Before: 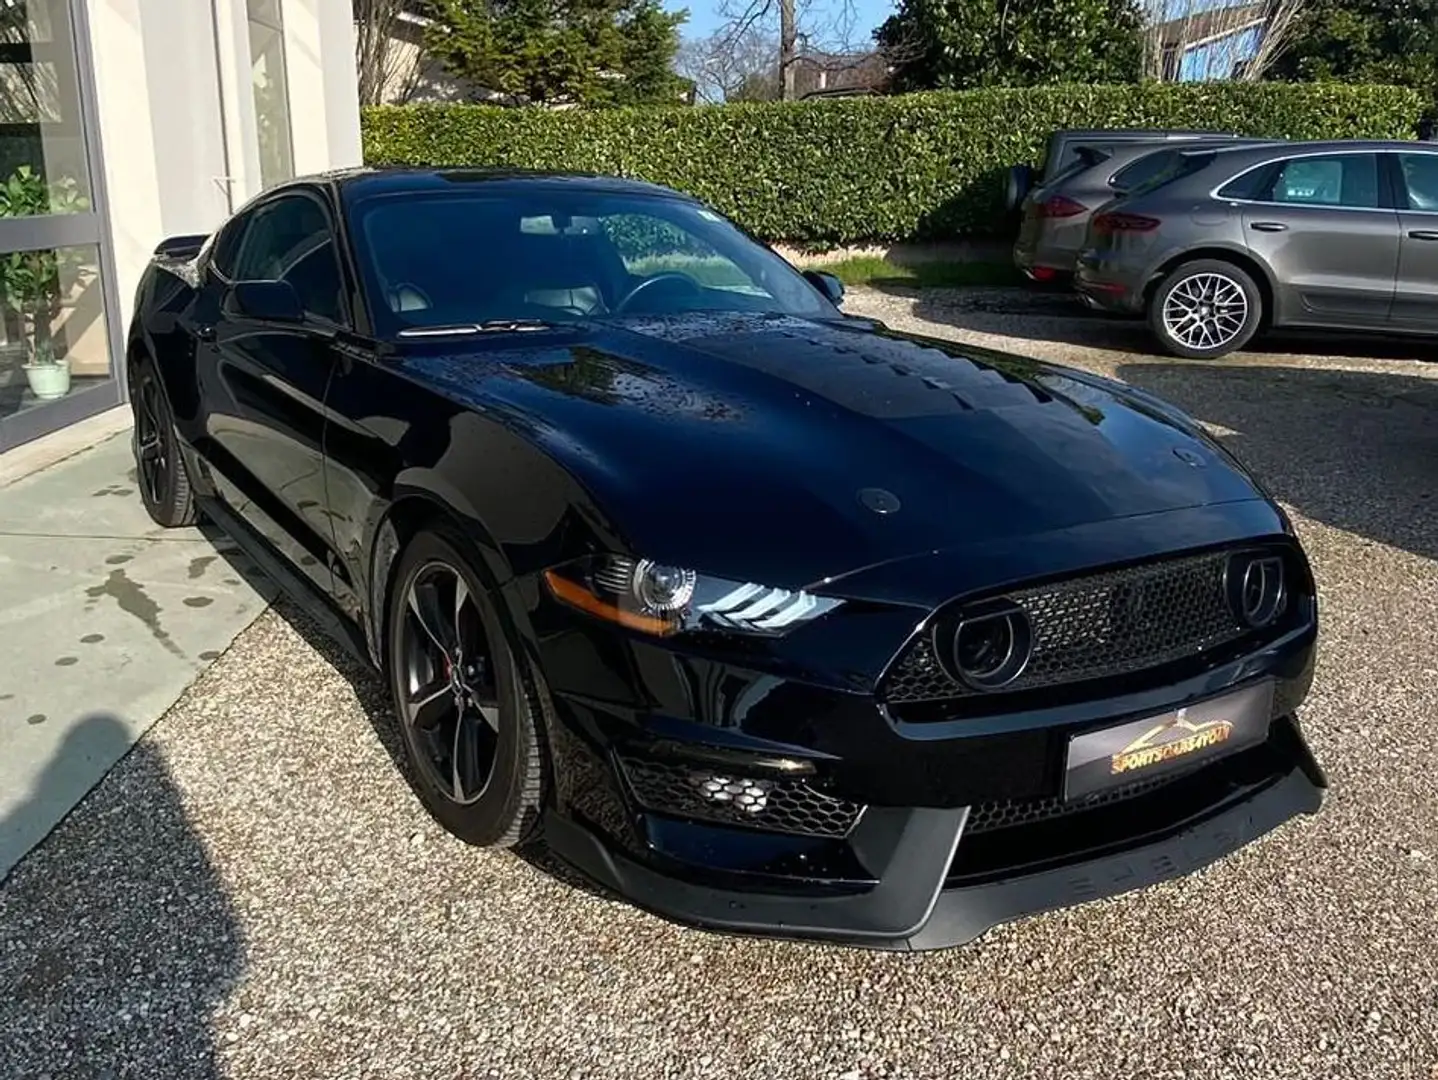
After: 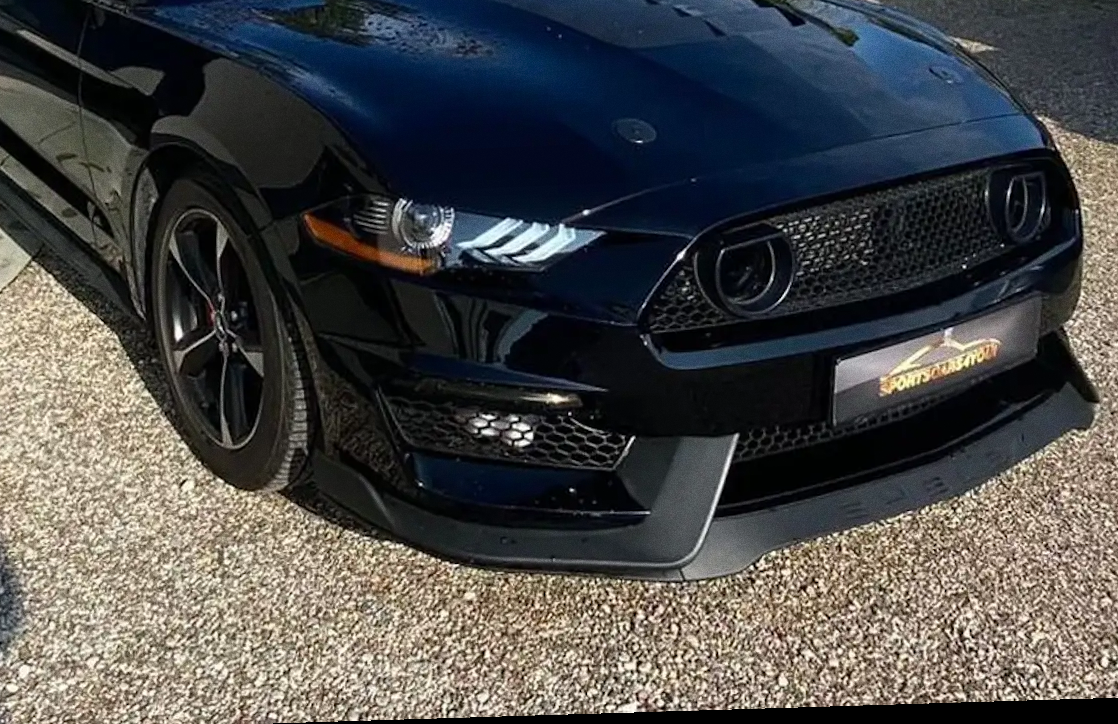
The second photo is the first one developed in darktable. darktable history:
crop and rotate: left 17.299%, top 35.115%, right 7.015%, bottom 1.024%
rotate and perspective: rotation -2.22°, lens shift (horizontal) -0.022, automatic cropping off
grain: on, module defaults
